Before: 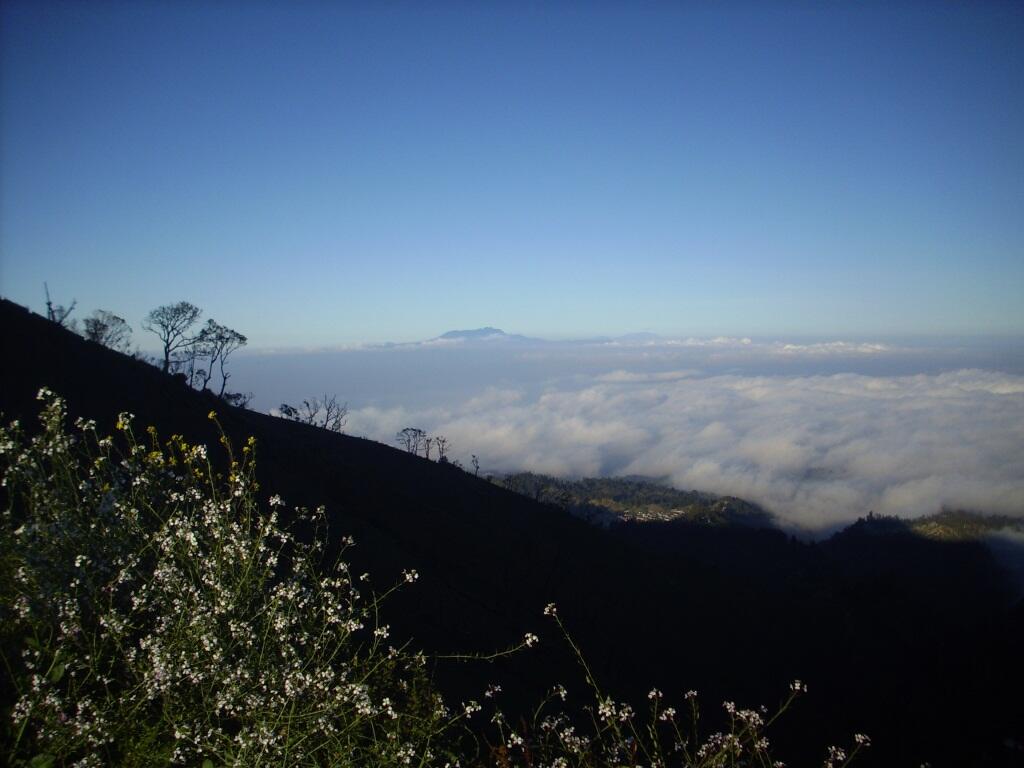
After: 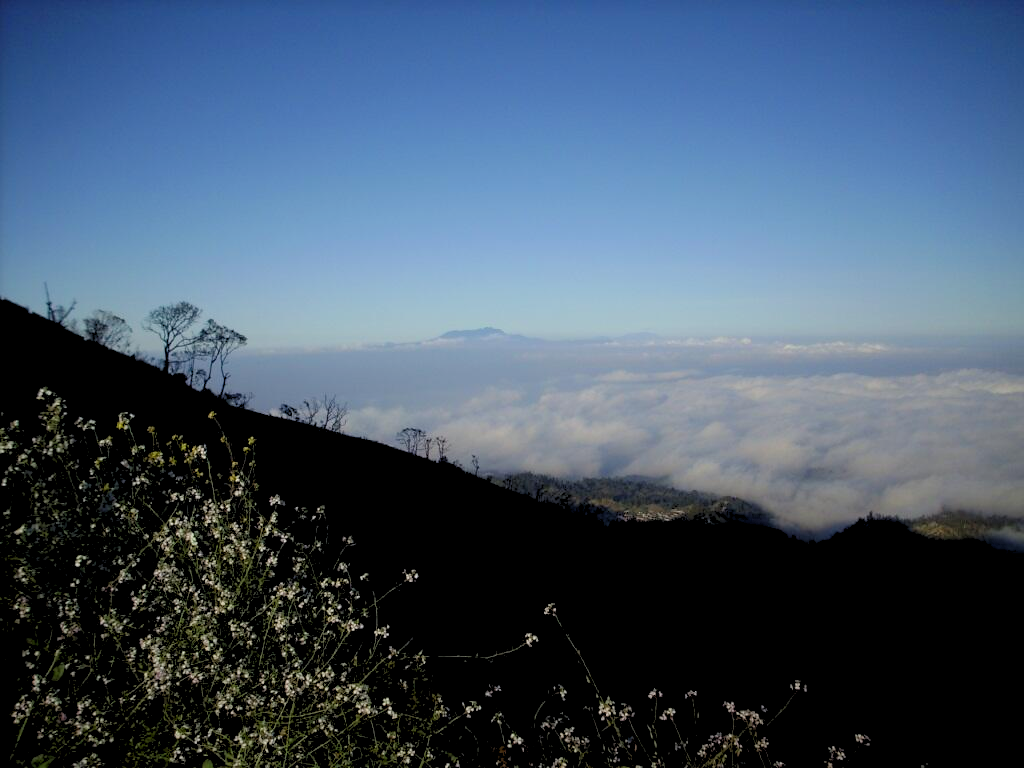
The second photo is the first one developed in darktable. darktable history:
contrast brightness saturation: contrast 0.03, brightness -0.04
rgb levels: preserve colors sum RGB, levels [[0.038, 0.433, 0.934], [0, 0.5, 1], [0, 0.5, 1]]
